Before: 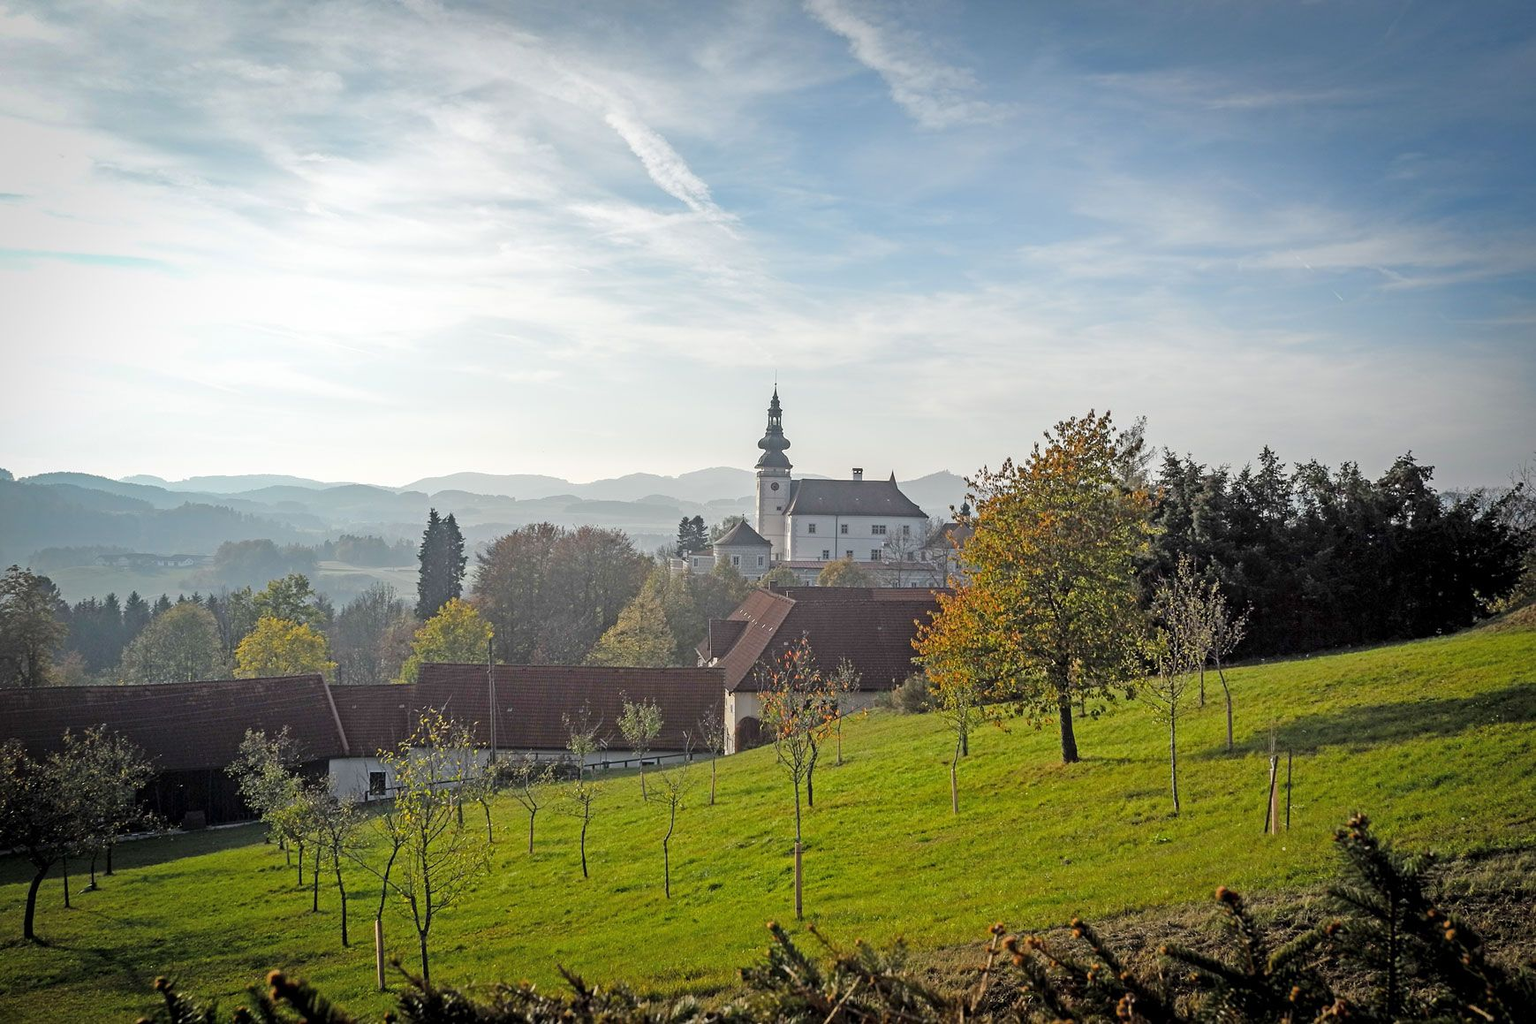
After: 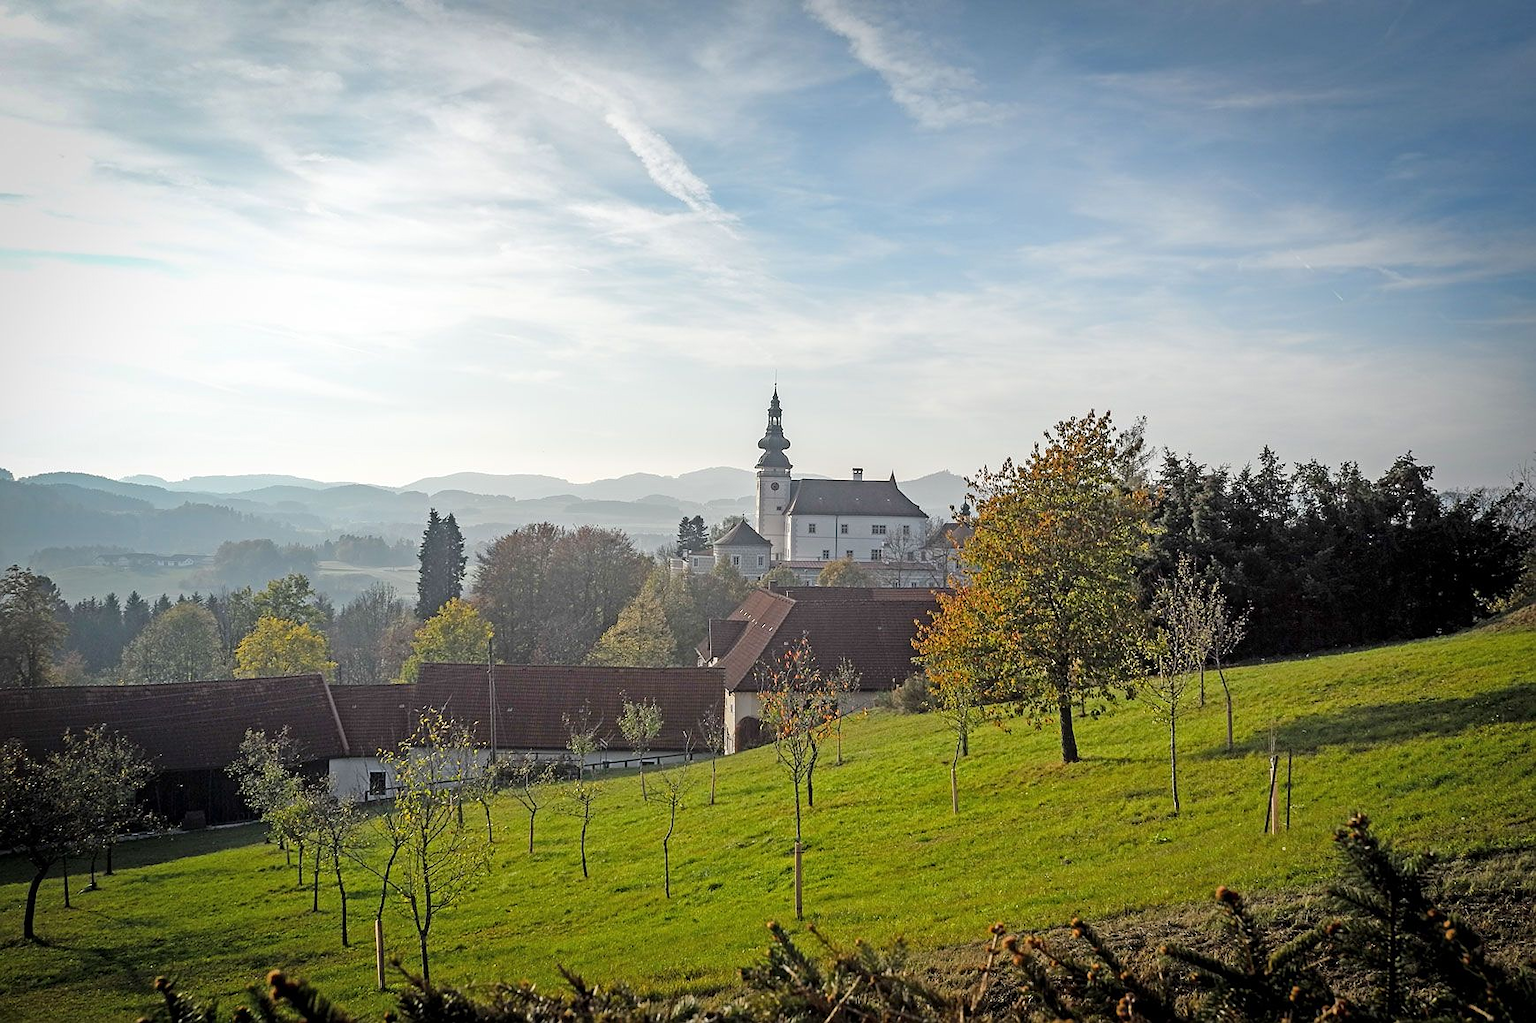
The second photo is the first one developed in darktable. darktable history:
contrast brightness saturation: contrast 0.071
sharpen: radius 0.997
